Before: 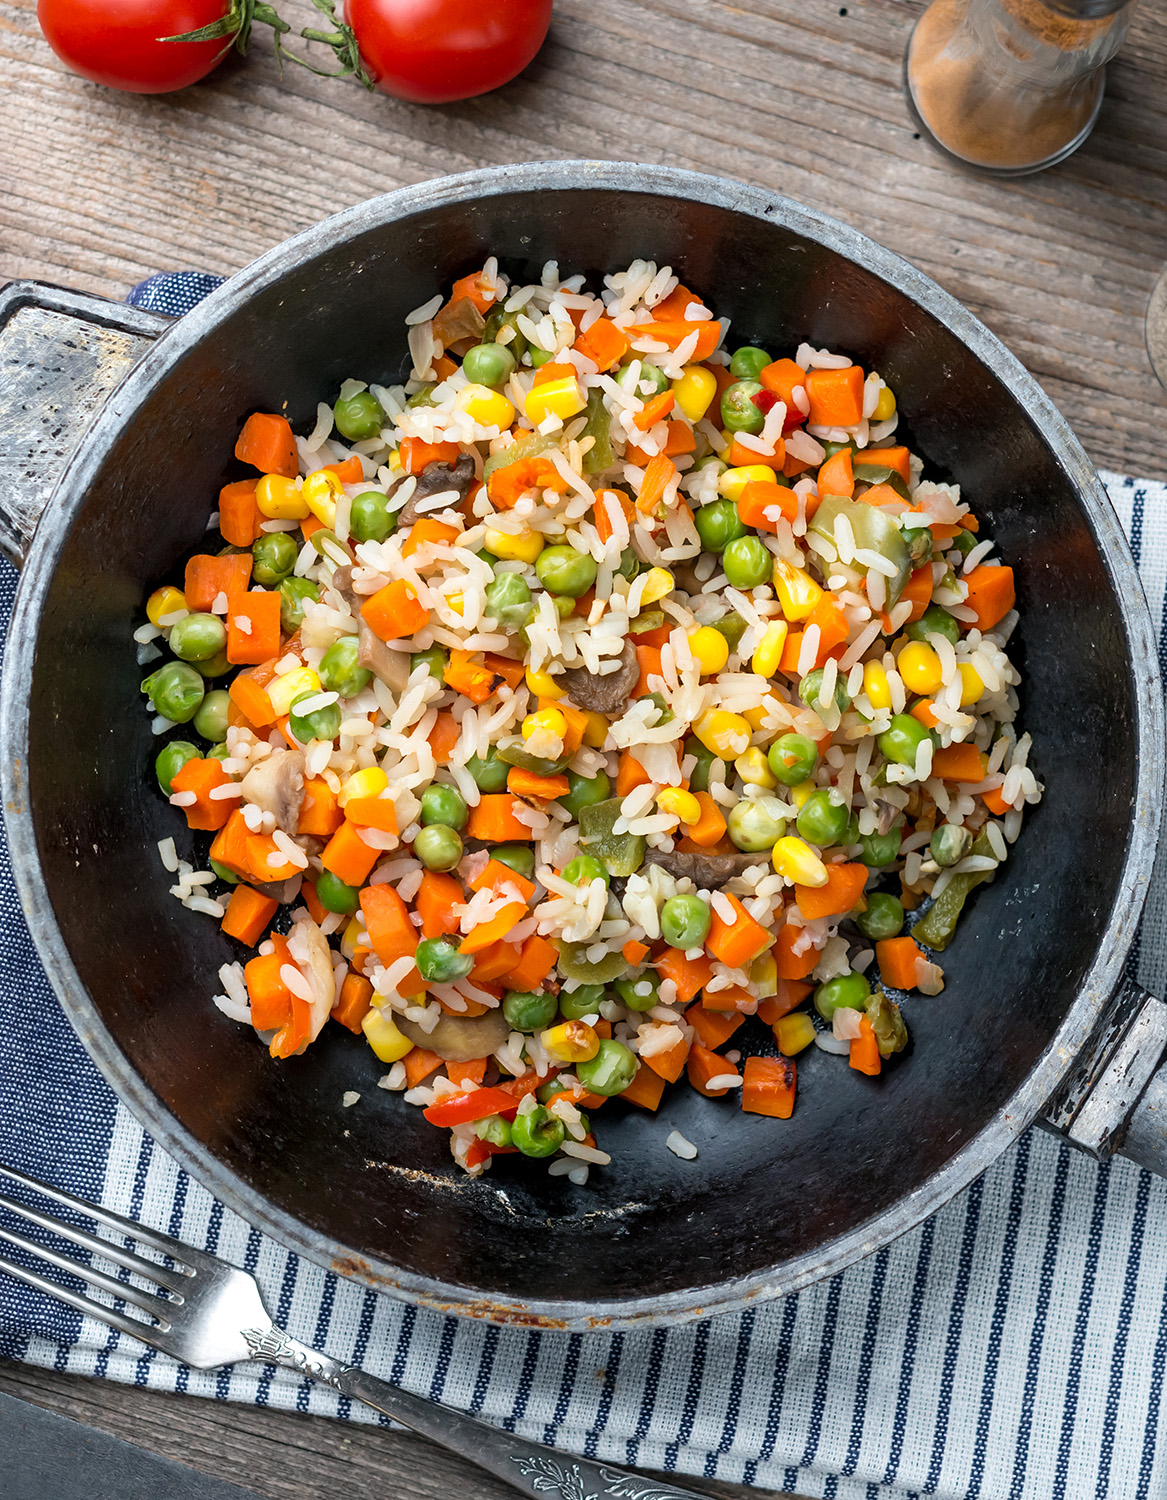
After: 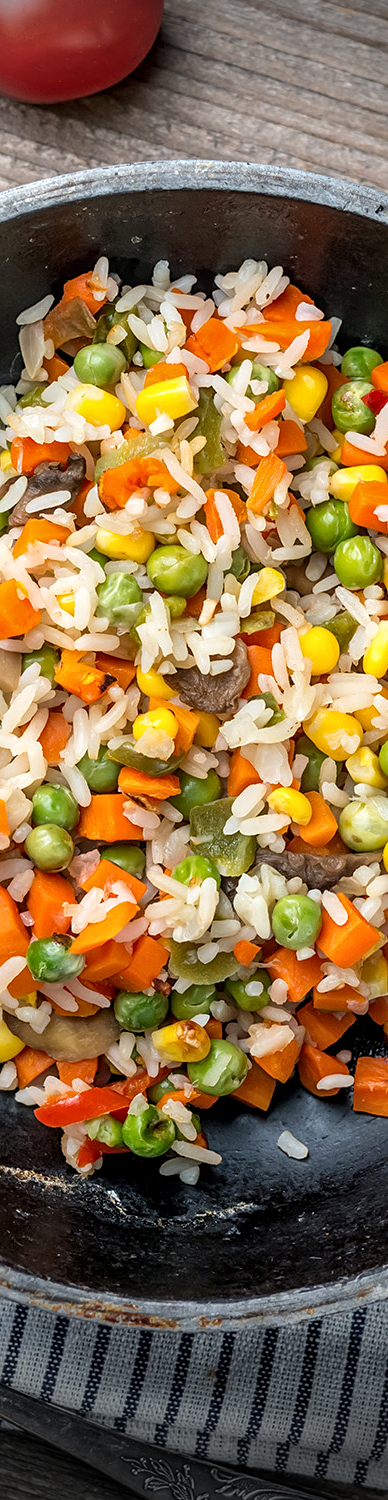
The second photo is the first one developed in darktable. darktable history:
local contrast: on, module defaults
crop: left 33.36%, right 33.36%
vignetting: fall-off start 76.42%, fall-off radius 27.36%, brightness -0.872, center (0.037, -0.09), width/height ratio 0.971
sharpen: amount 0.2
